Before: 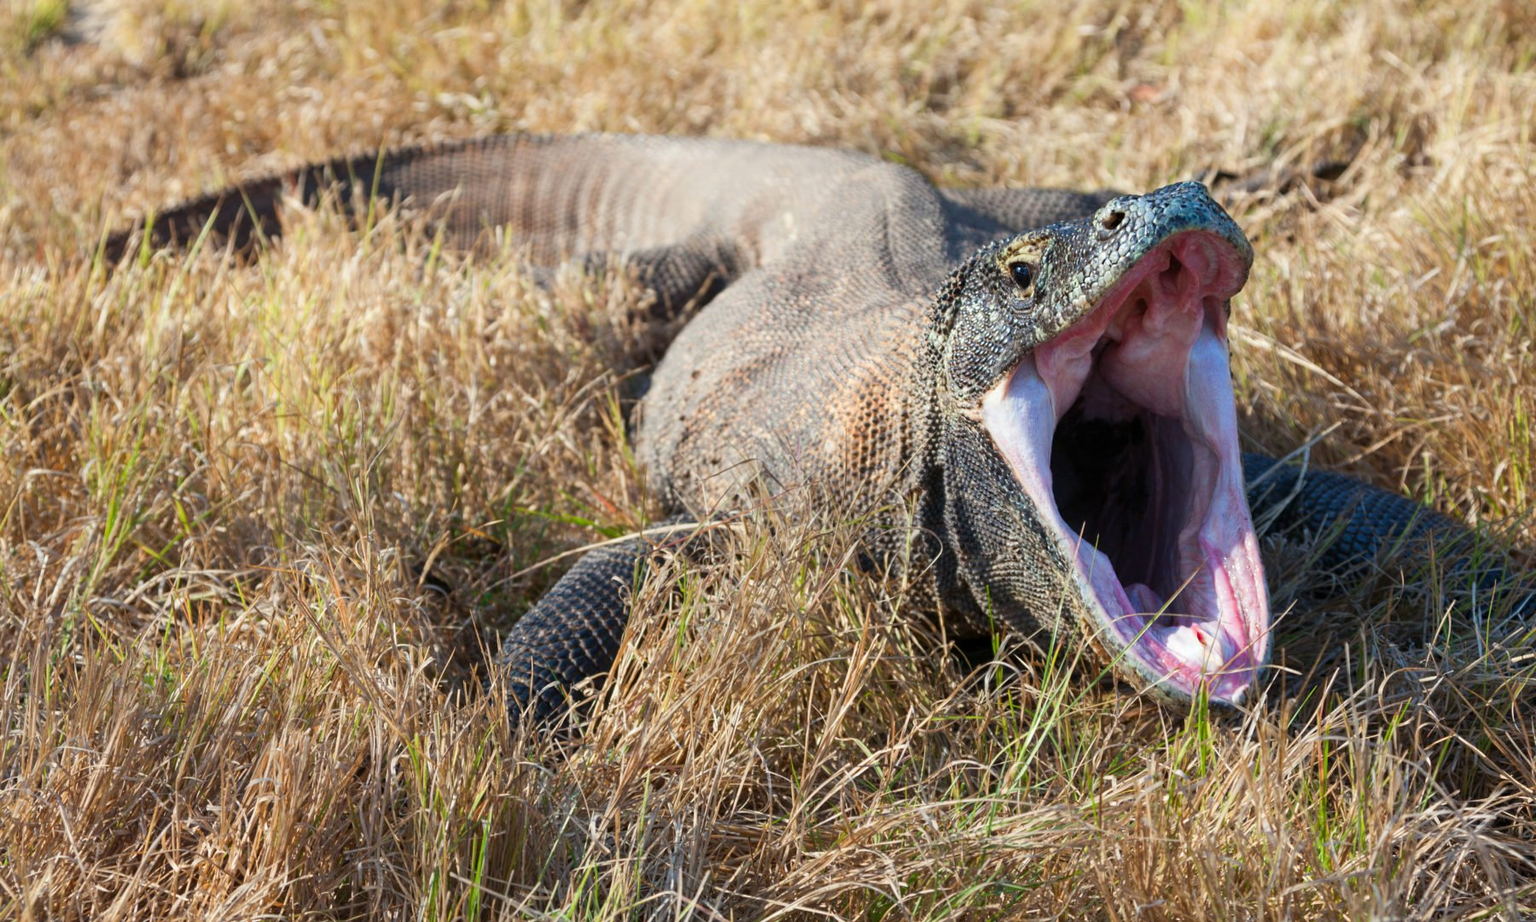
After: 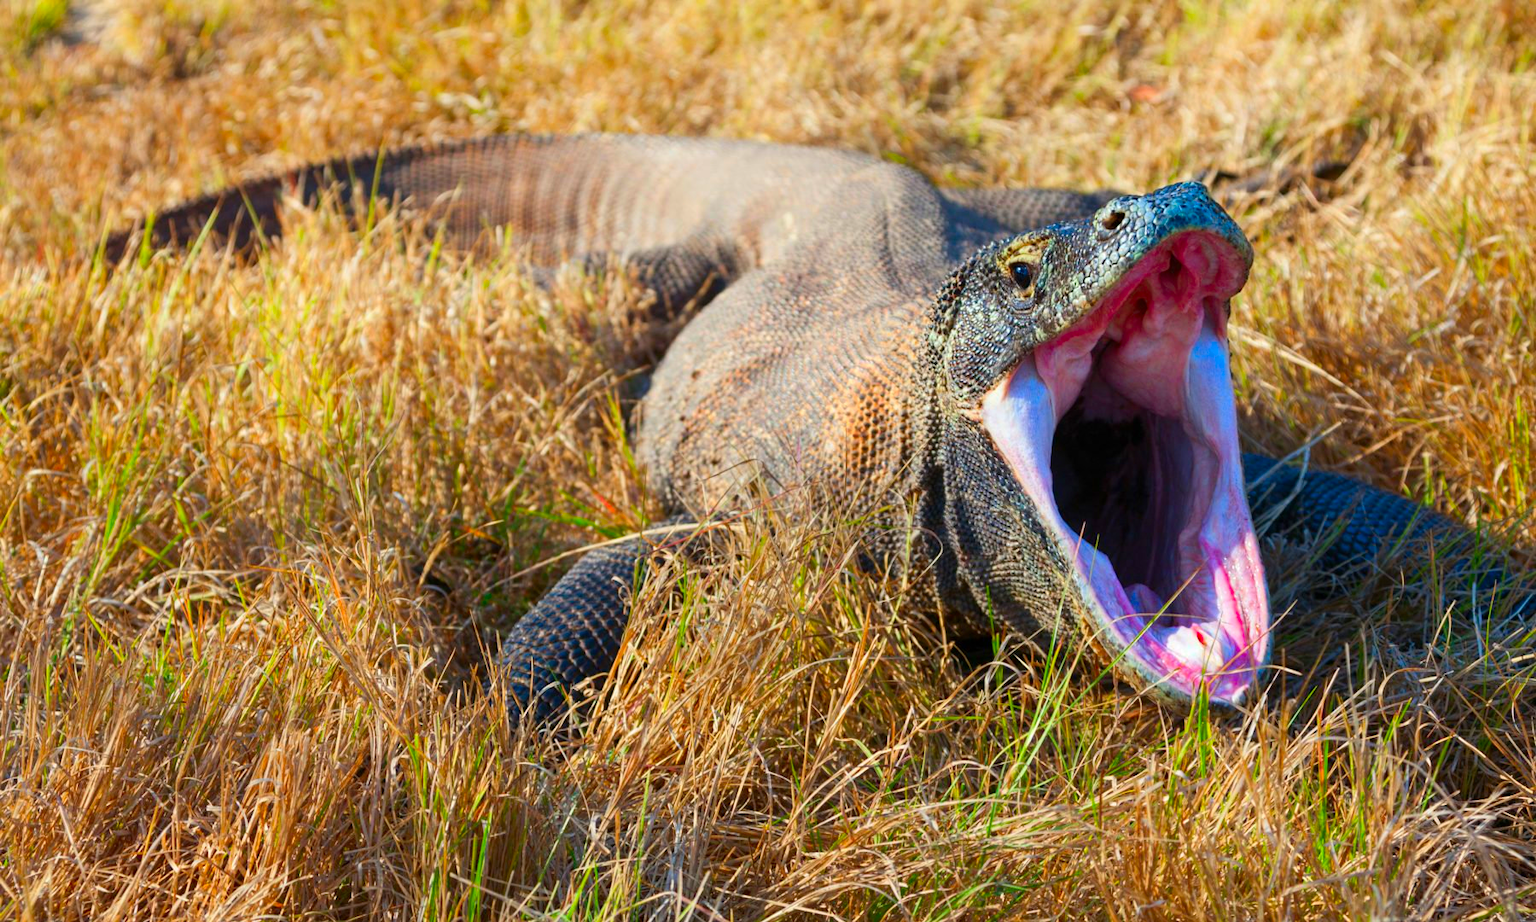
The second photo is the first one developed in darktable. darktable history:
color correction: highlights b* -0.017, saturation 1.78
